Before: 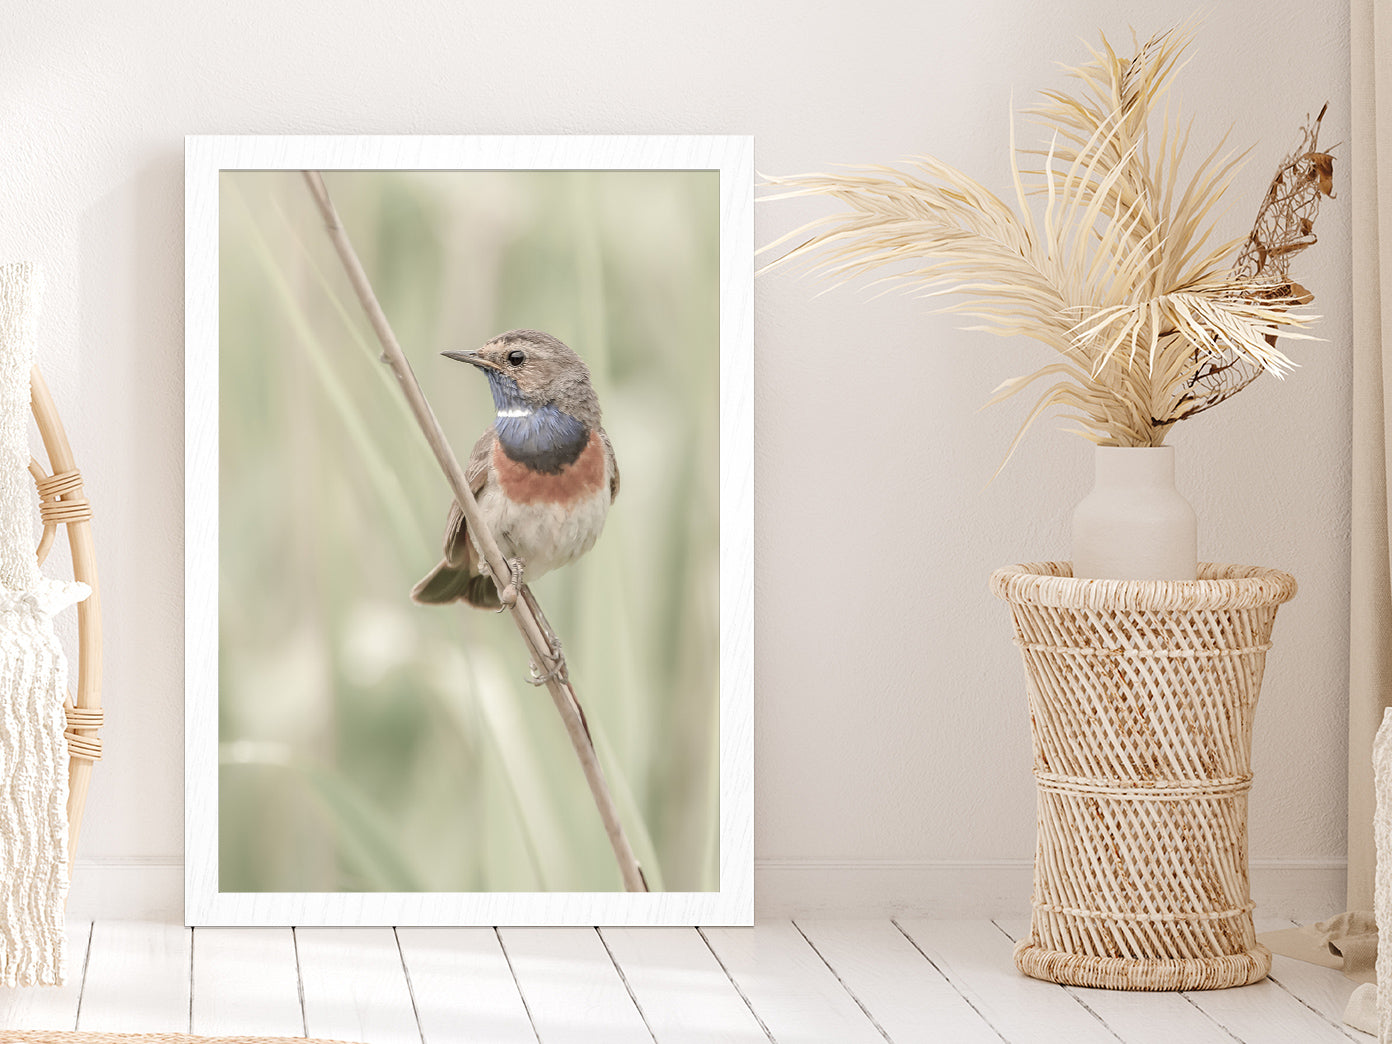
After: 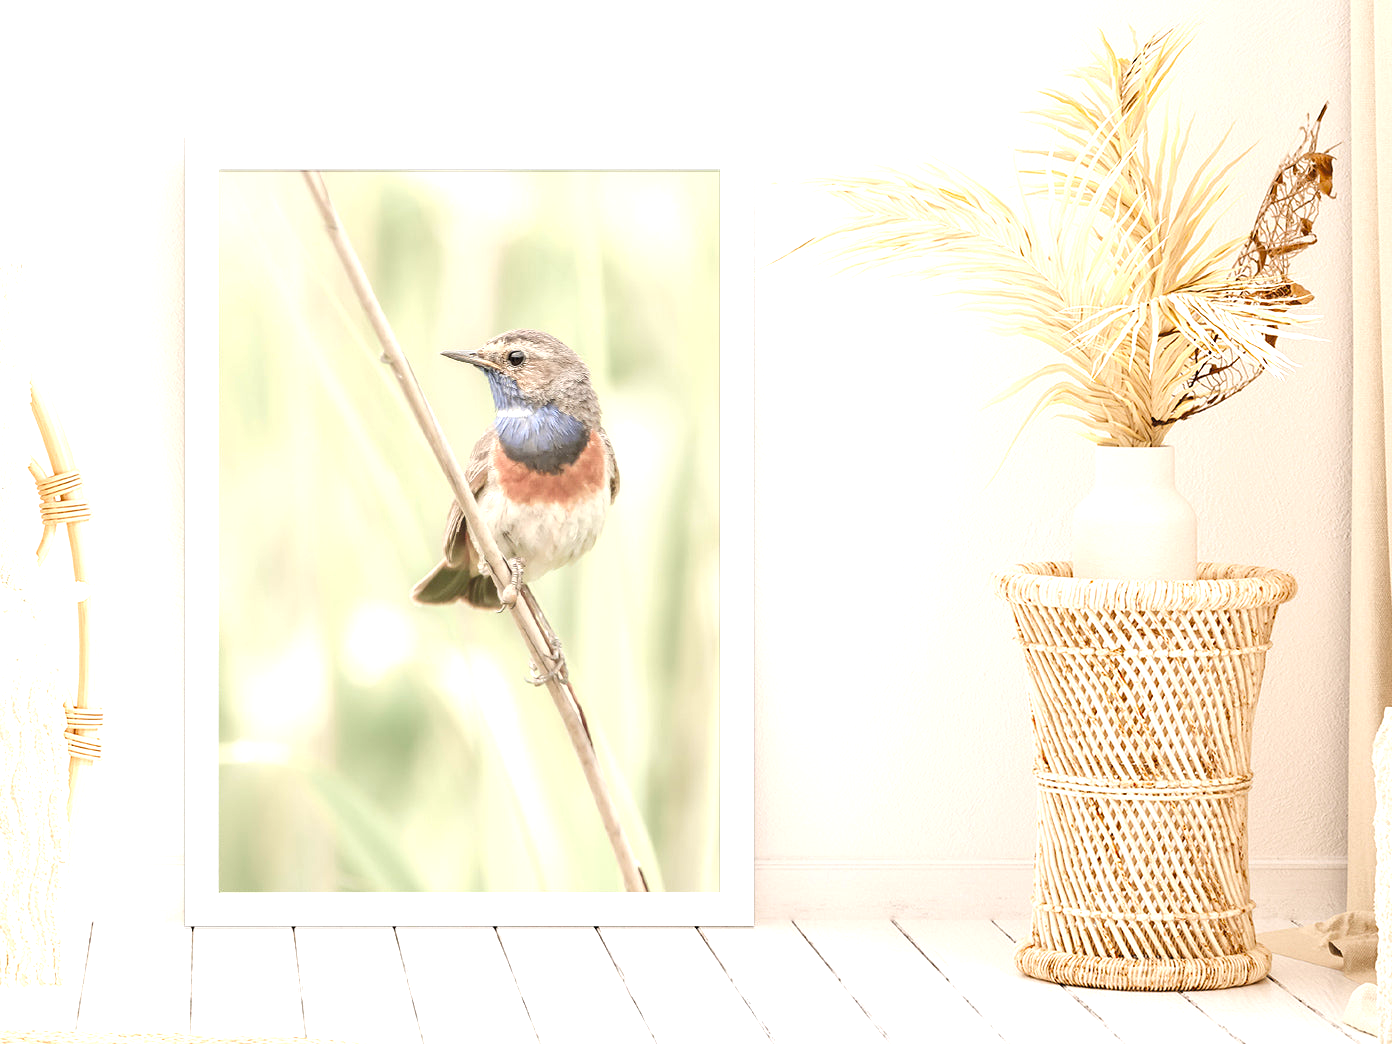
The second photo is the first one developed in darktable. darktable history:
exposure: black level correction 0, exposure 0.9 EV, compensate highlight preservation false
color balance rgb: linear chroma grading › shadows -8%, linear chroma grading › global chroma 10%, perceptual saturation grading › global saturation 2%, perceptual saturation grading › highlights -2%, perceptual saturation grading › mid-tones 4%, perceptual saturation grading › shadows 8%, perceptual brilliance grading › global brilliance 2%, perceptual brilliance grading › highlights -4%, global vibrance 16%, saturation formula JzAzBz (2021)
